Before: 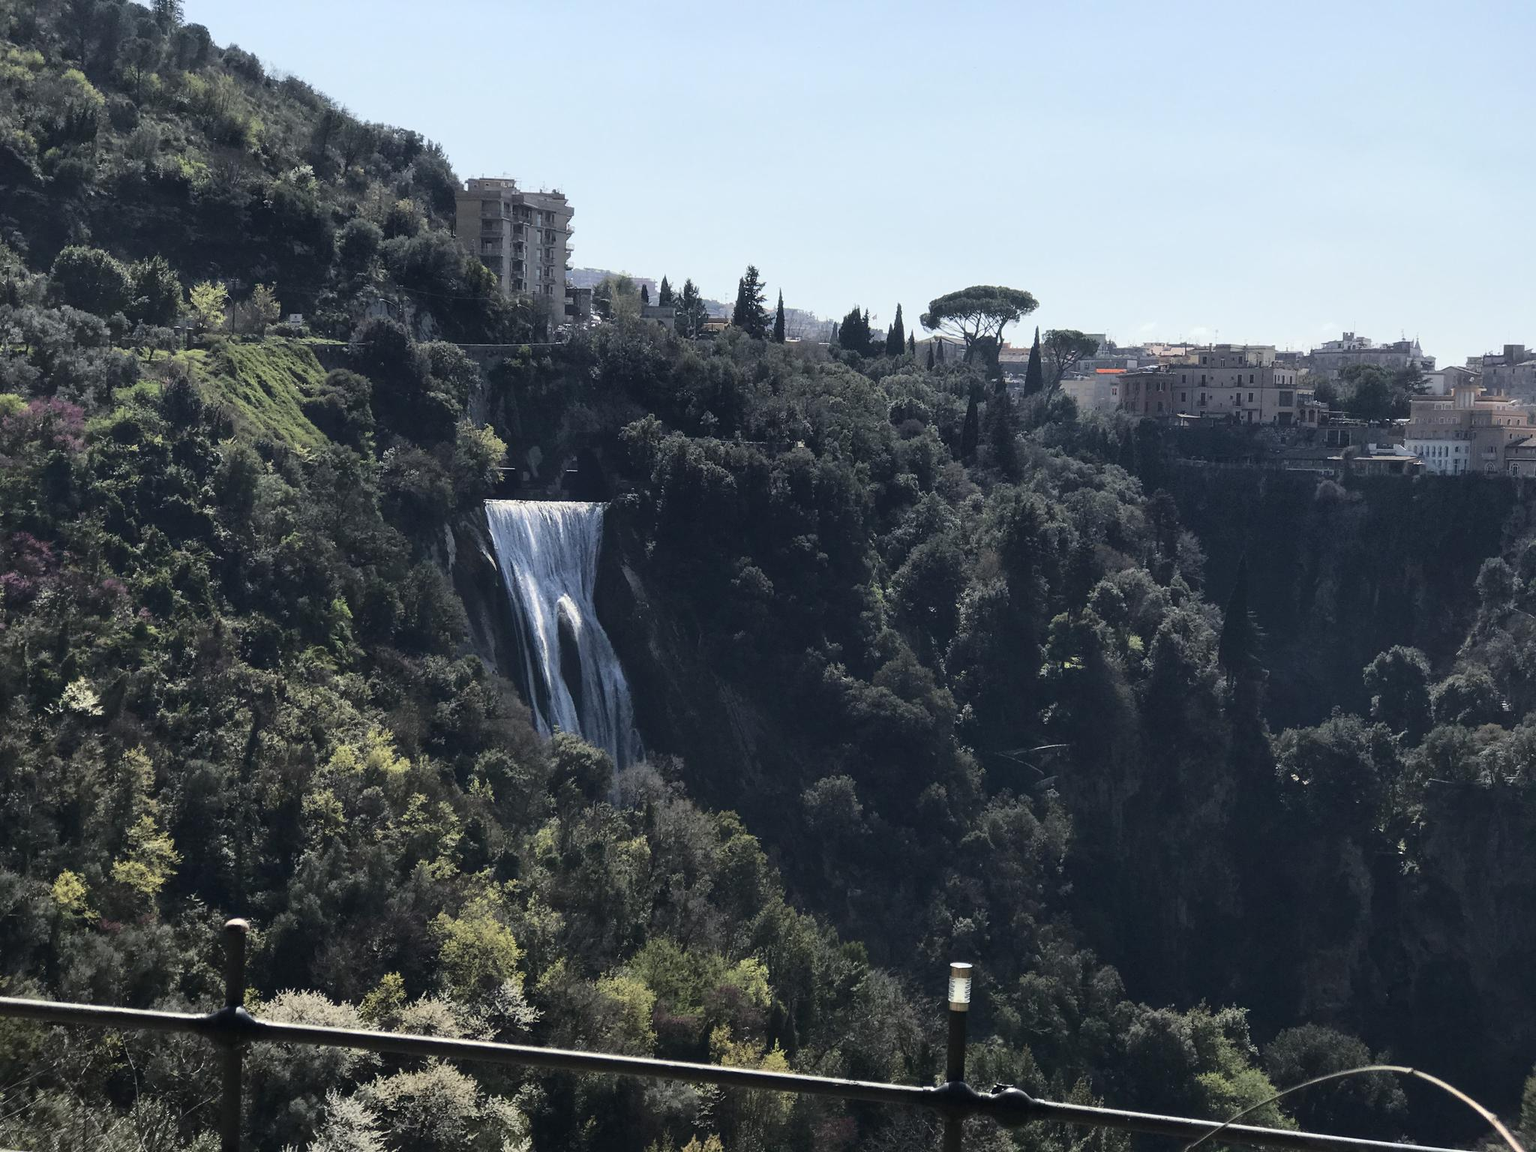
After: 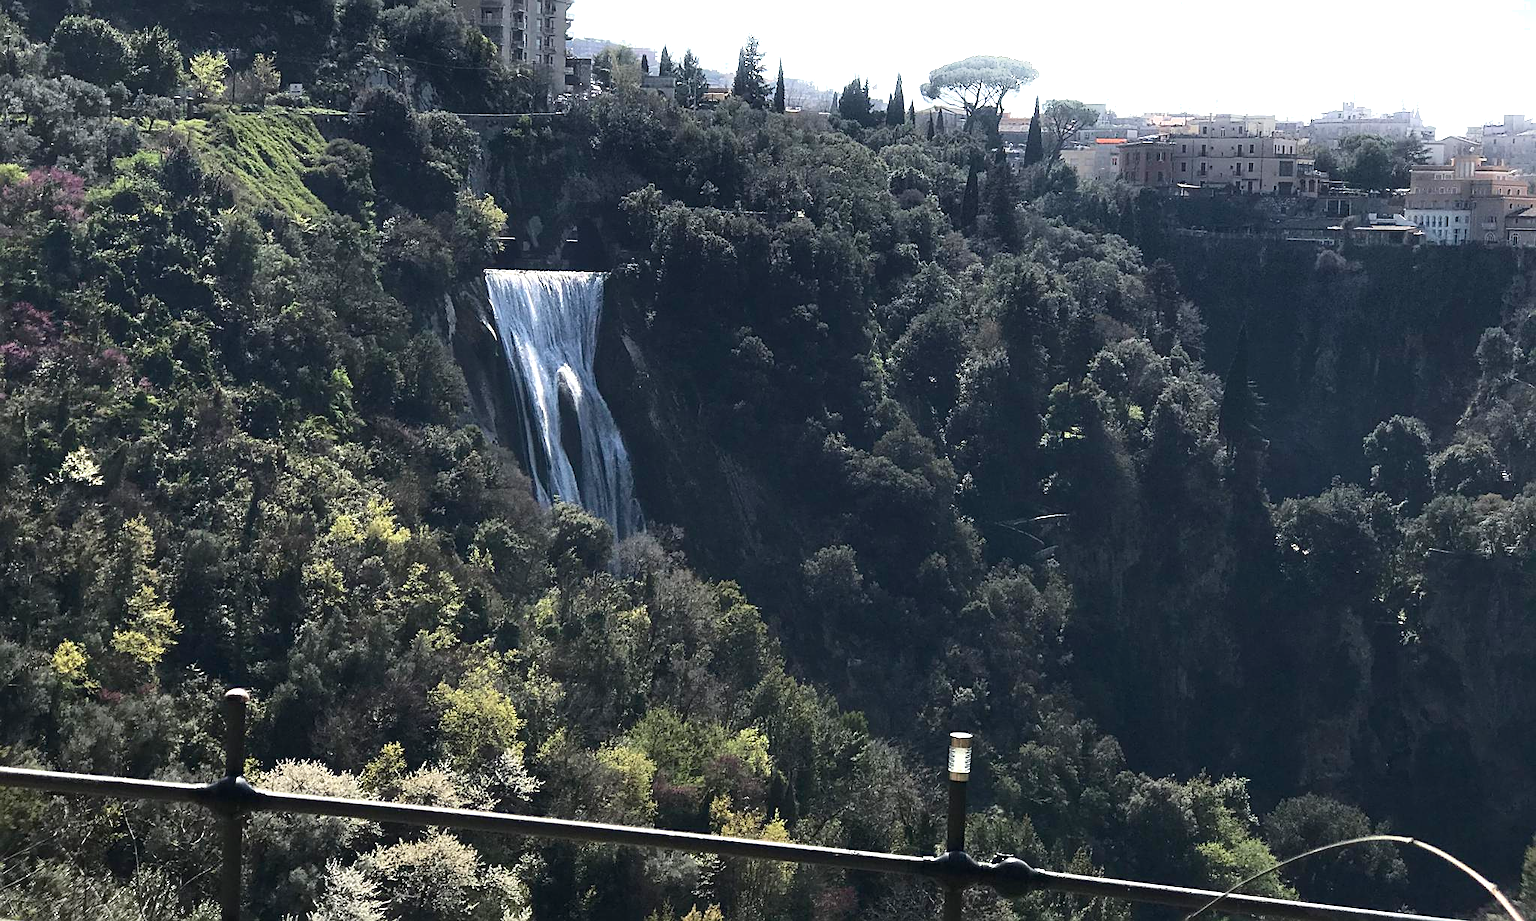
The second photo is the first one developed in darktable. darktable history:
crop and rotate: top 19.998%
exposure: black level correction 0.001, exposure 0.5 EV, compensate exposure bias true, compensate highlight preservation false
sharpen: amount 0.6
shadows and highlights: shadows -21.3, highlights 100, soften with gaussian
